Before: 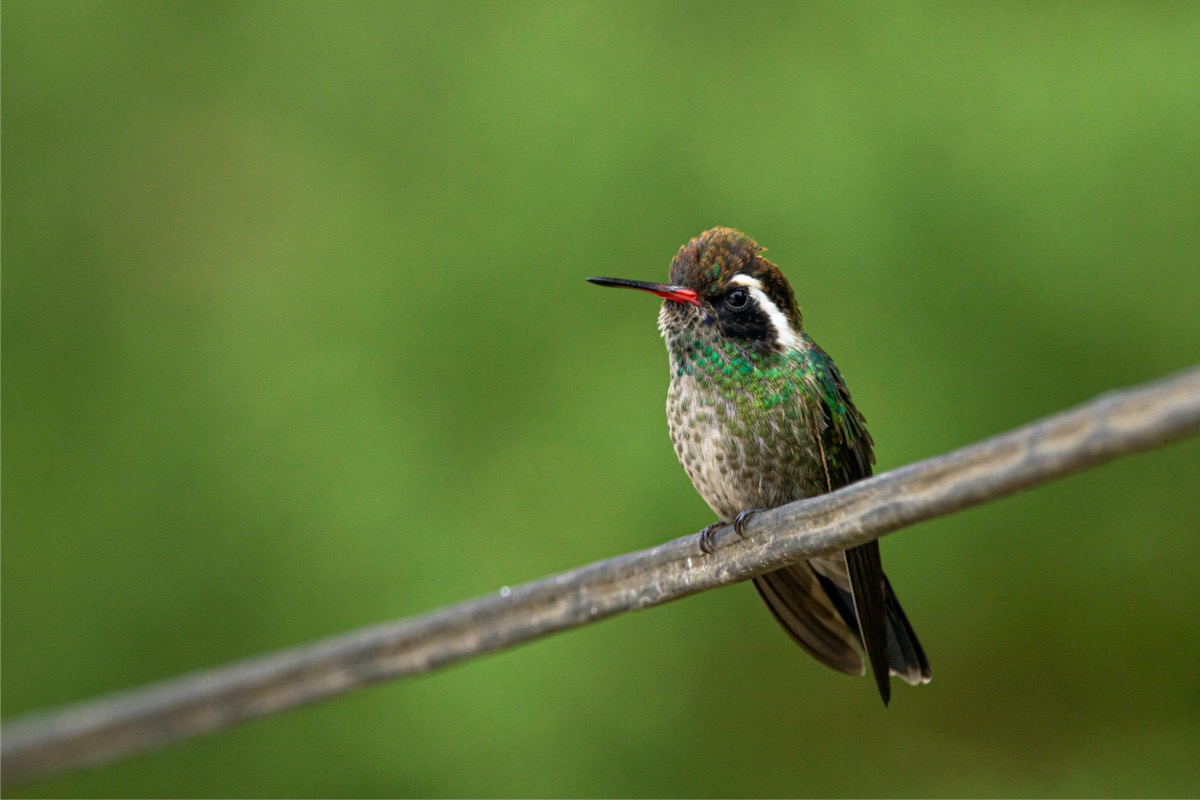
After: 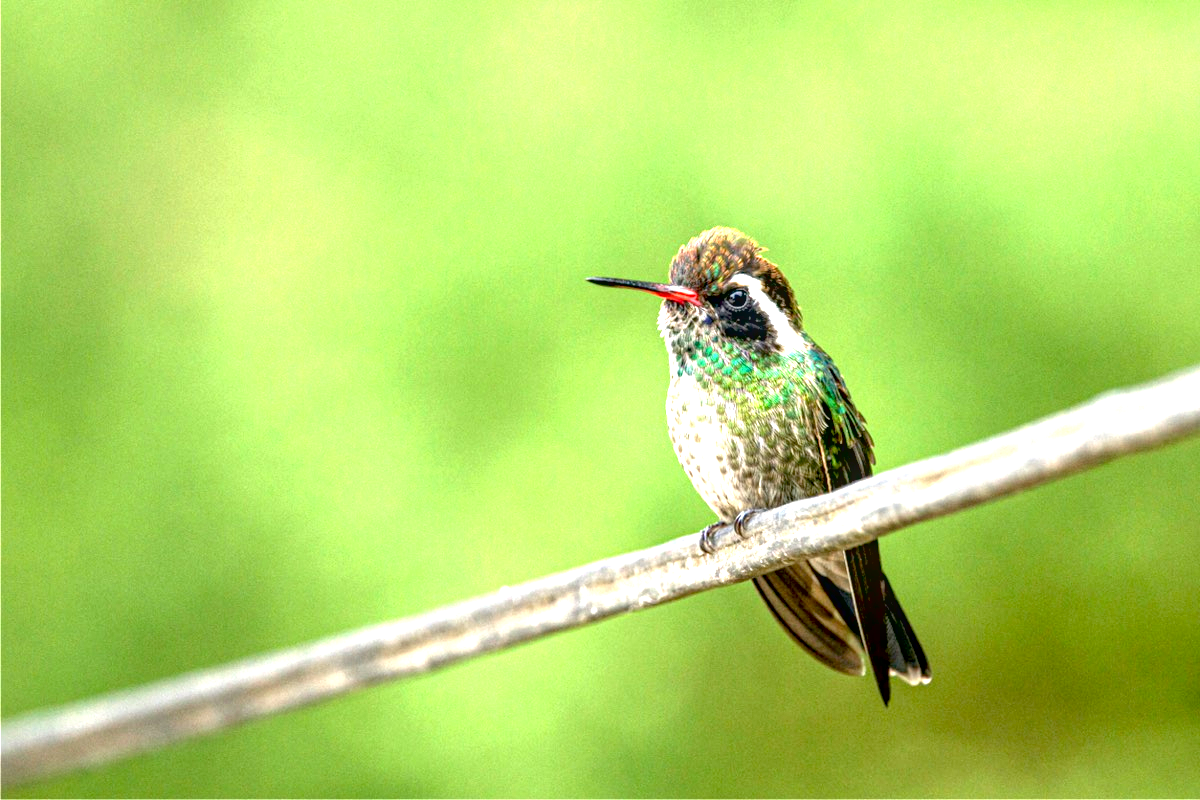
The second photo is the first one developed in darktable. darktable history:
local contrast: on, module defaults
exposure: black level correction 0.005, exposure 2.084 EV, compensate highlight preservation false
contrast brightness saturation: contrast 0.01, saturation -0.05
